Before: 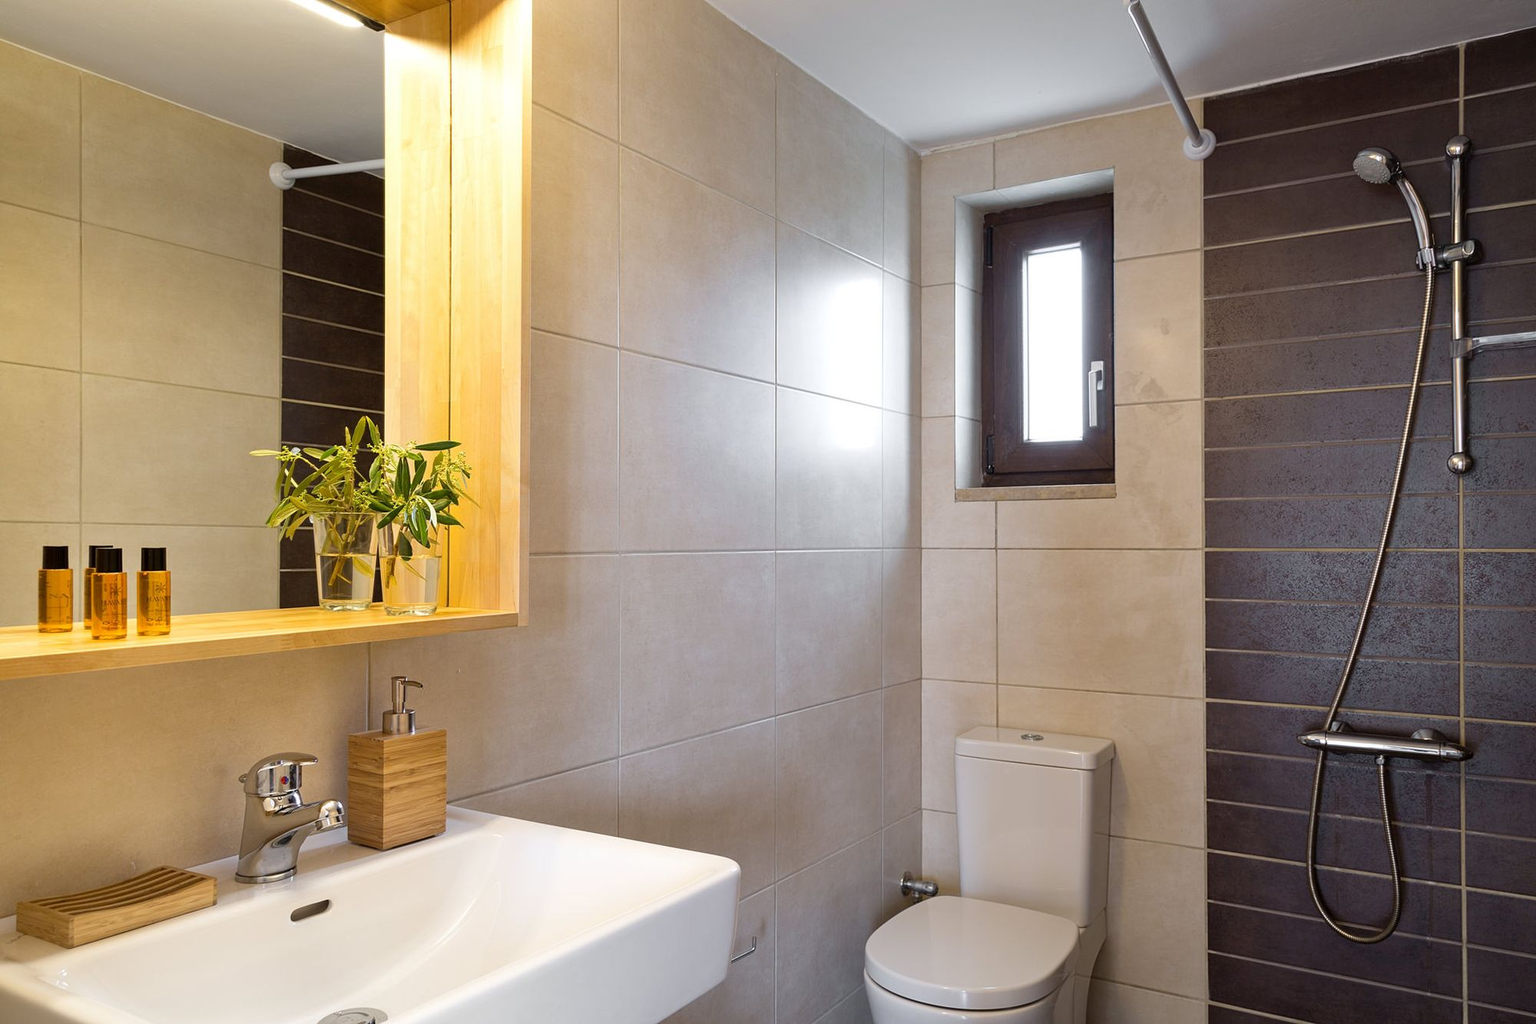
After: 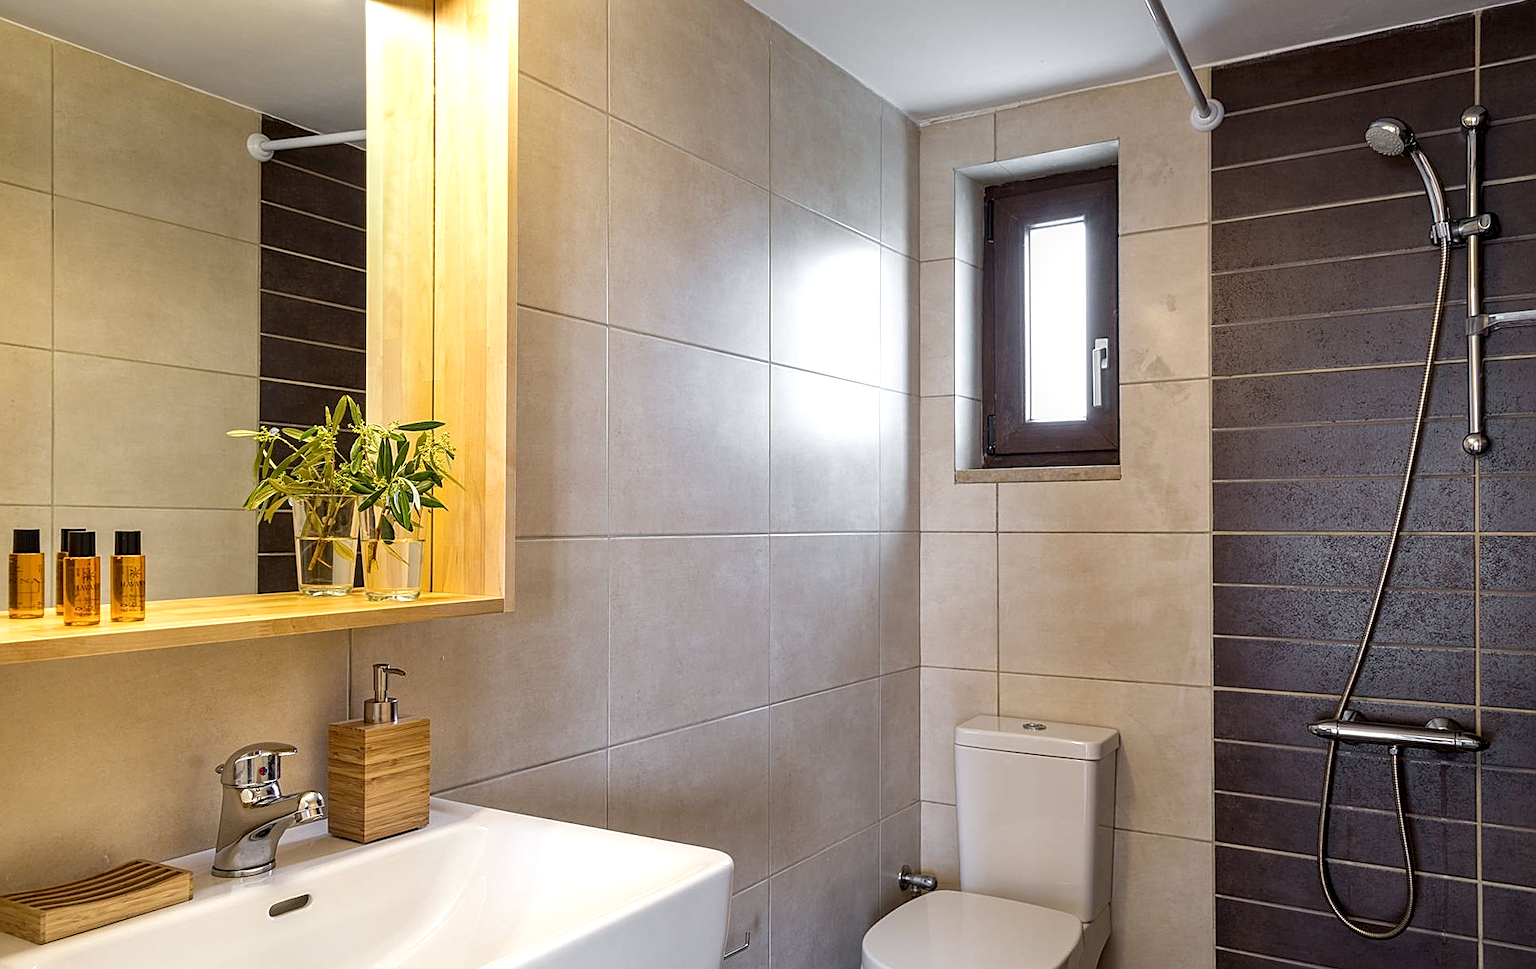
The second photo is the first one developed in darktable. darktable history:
sharpen: on, module defaults
local contrast: highlights 61%, detail 143%, midtone range 0.428
crop: left 1.964%, top 3.251%, right 1.122%, bottom 4.933%
